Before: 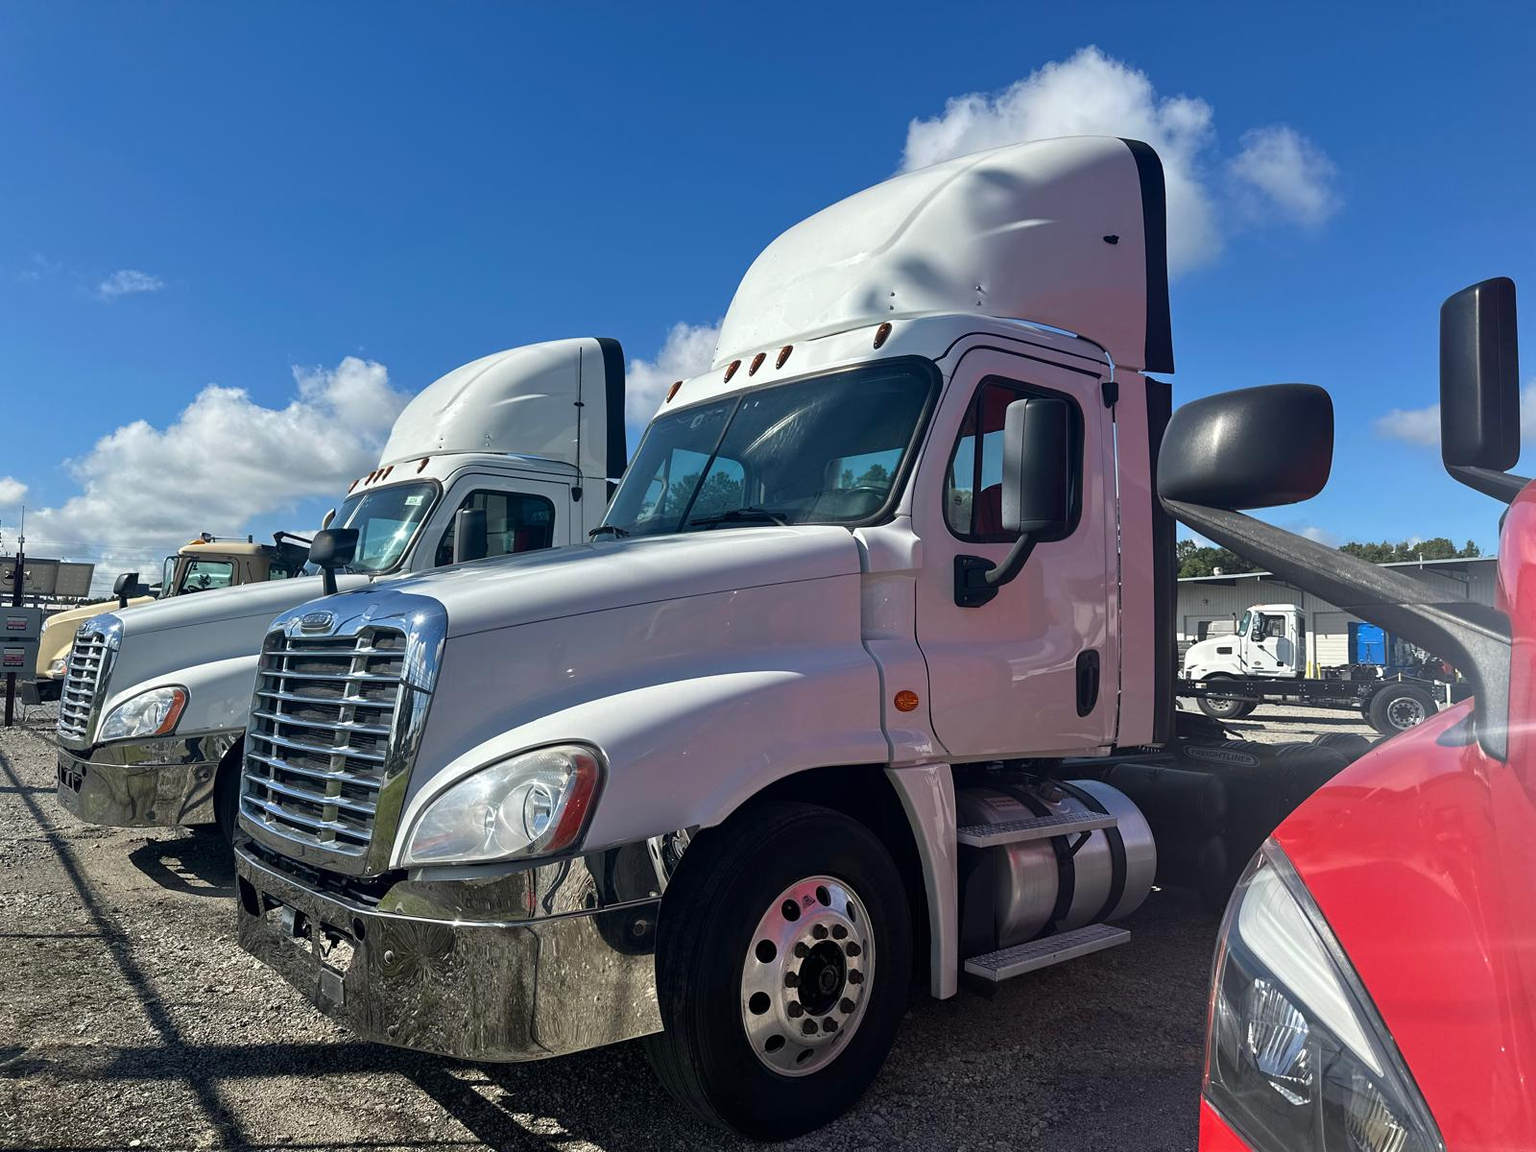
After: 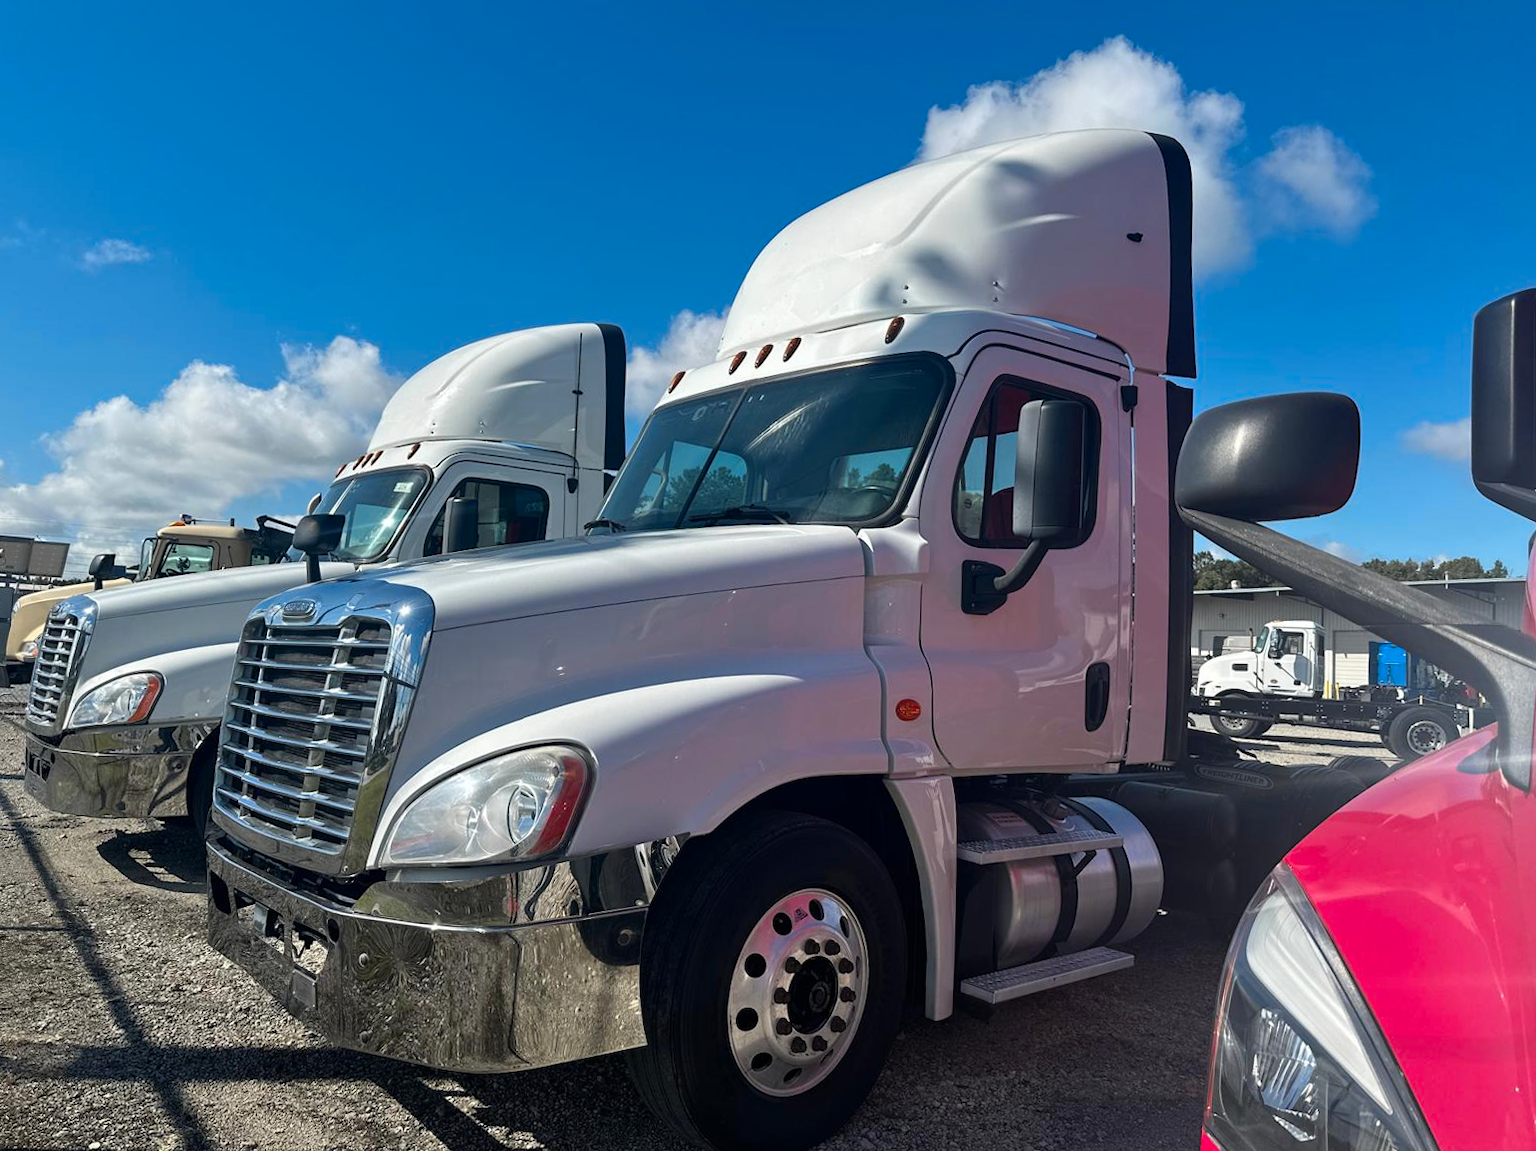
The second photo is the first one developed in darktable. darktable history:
exposure: compensate exposure bias true, compensate highlight preservation false
crop and rotate: angle -1.65°
color zones: curves: ch1 [(0.29, 0.492) (0.373, 0.185) (0.509, 0.481)]; ch2 [(0.25, 0.462) (0.749, 0.457)]
